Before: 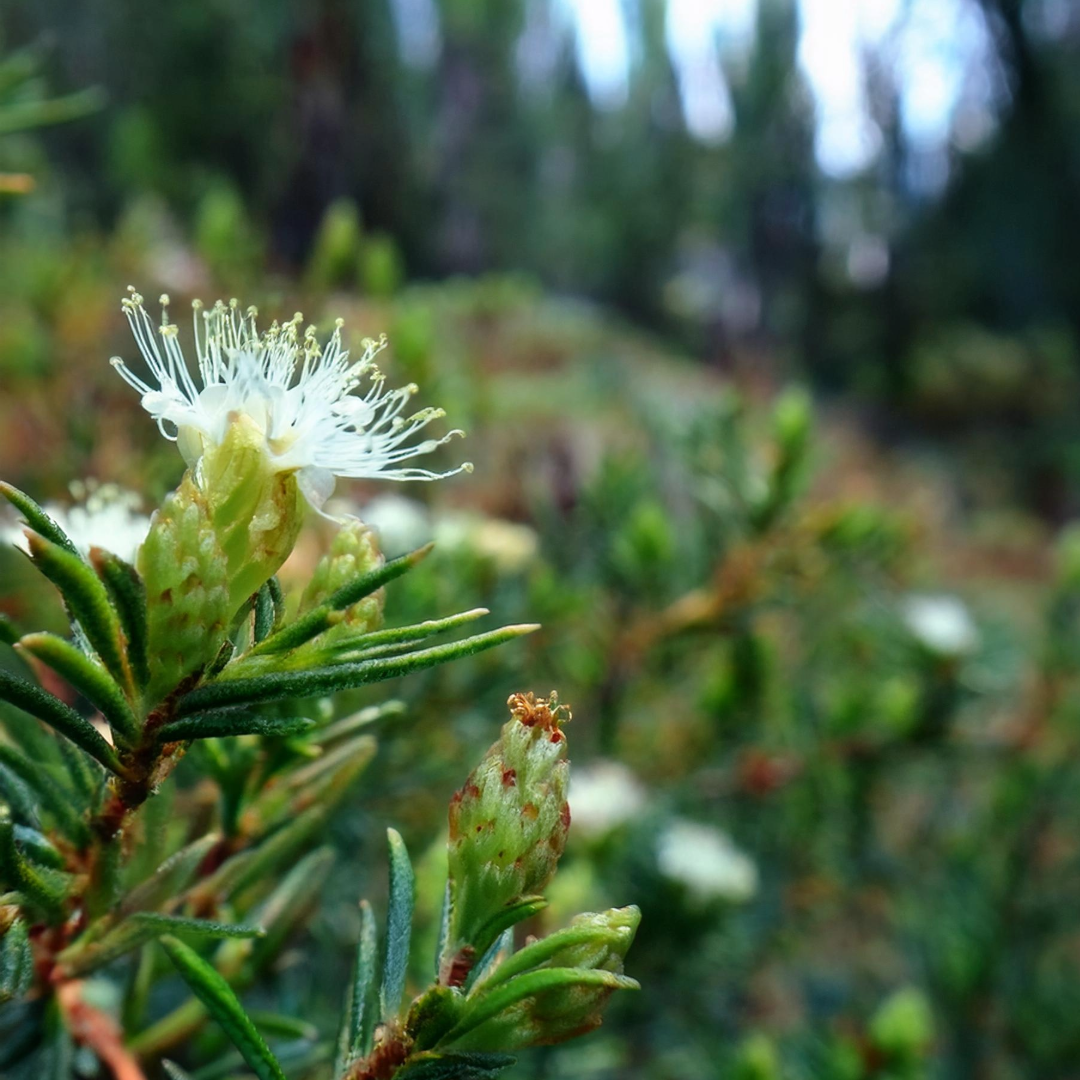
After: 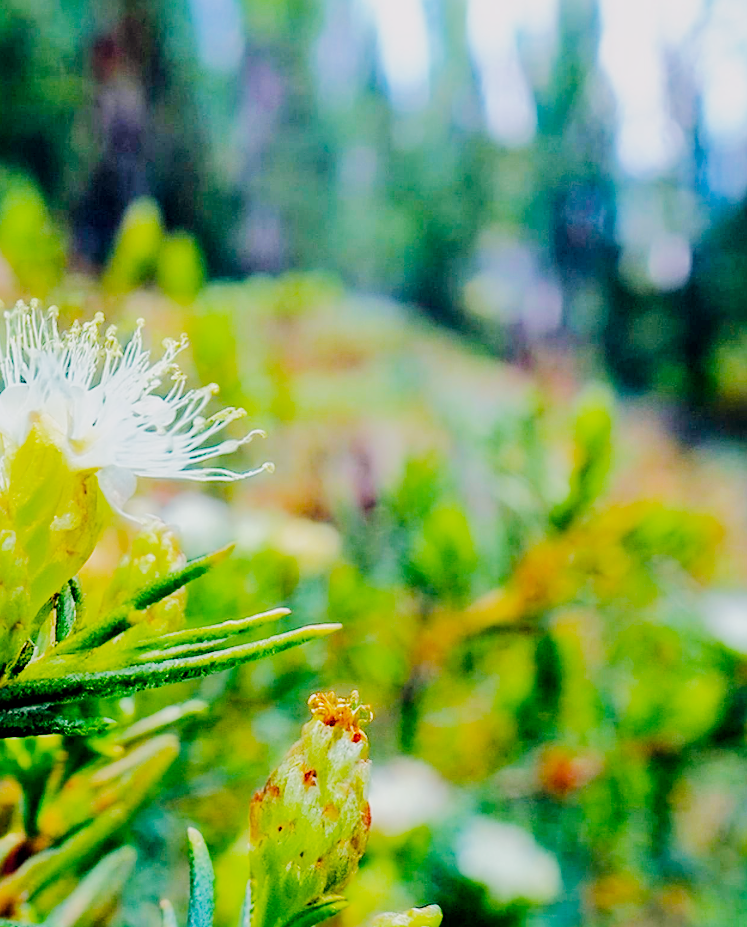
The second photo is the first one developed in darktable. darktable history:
color balance rgb: shadows lift › chroma 1.013%, shadows lift › hue 214.22°, highlights gain › chroma 1.471%, highlights gain › hue 307.63°, global offset › chroma 0.102%, global offset › hue 253.12°, linear chroma grading › global chroma 9.021%, perceptual saturation grading › global saturation 29.492%, global vibrance 39.289%
sharpen: on, module defaults
exposure: black level correction 0, exposure 0.699 EV, compensate highlight preservation false
crop: left 18.508%, right 12.264%, bottom 14.124%
filmic rgb: black relative exposure -7.2 EV, white relative exposure 5.37 EV, hardness 3.03, preserve chrominance no, color science v3 (2019), use custom middle-gray values true
local contrast: highlights 103%, shadows 102%, detail 119%, midtone range 0.2
tone equalizer: -7 EV 0.148 EV, -6 EV 0.59 EV, -5 EV 1.14 EV, -4 EV 1.3 EV, -3 EV 1.12 EV, -2 EV 0.6 EV, -1 EV 0.148 EV, edges refinement/feathering 500, mask exposure compensation -1.57 EV, preserve details no
